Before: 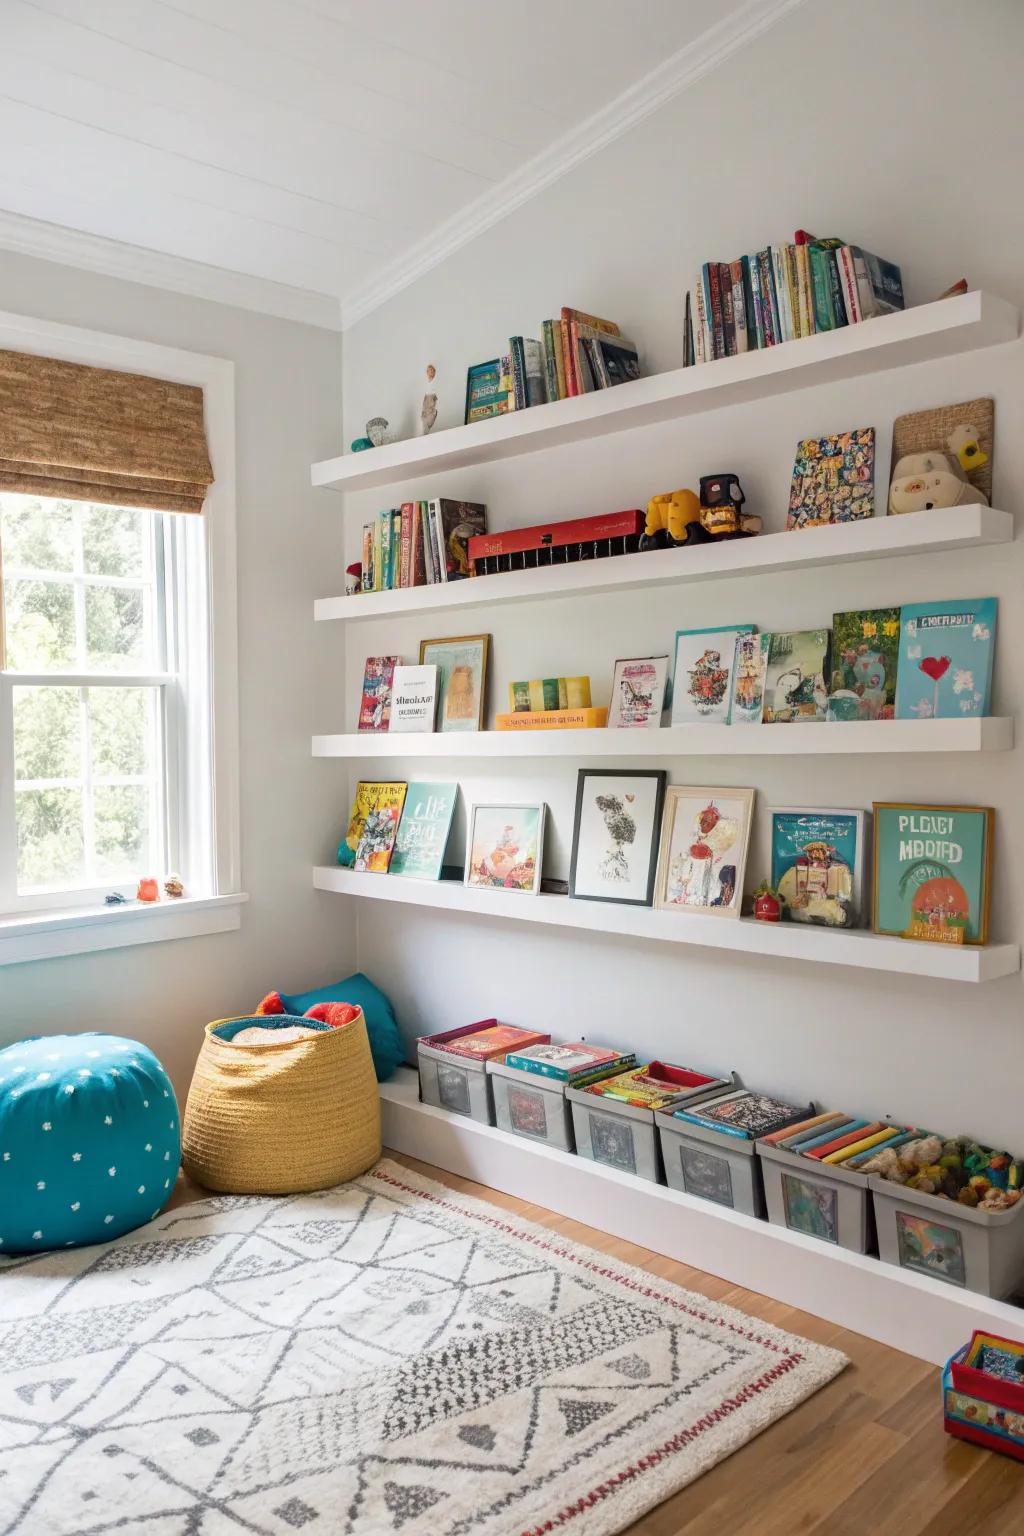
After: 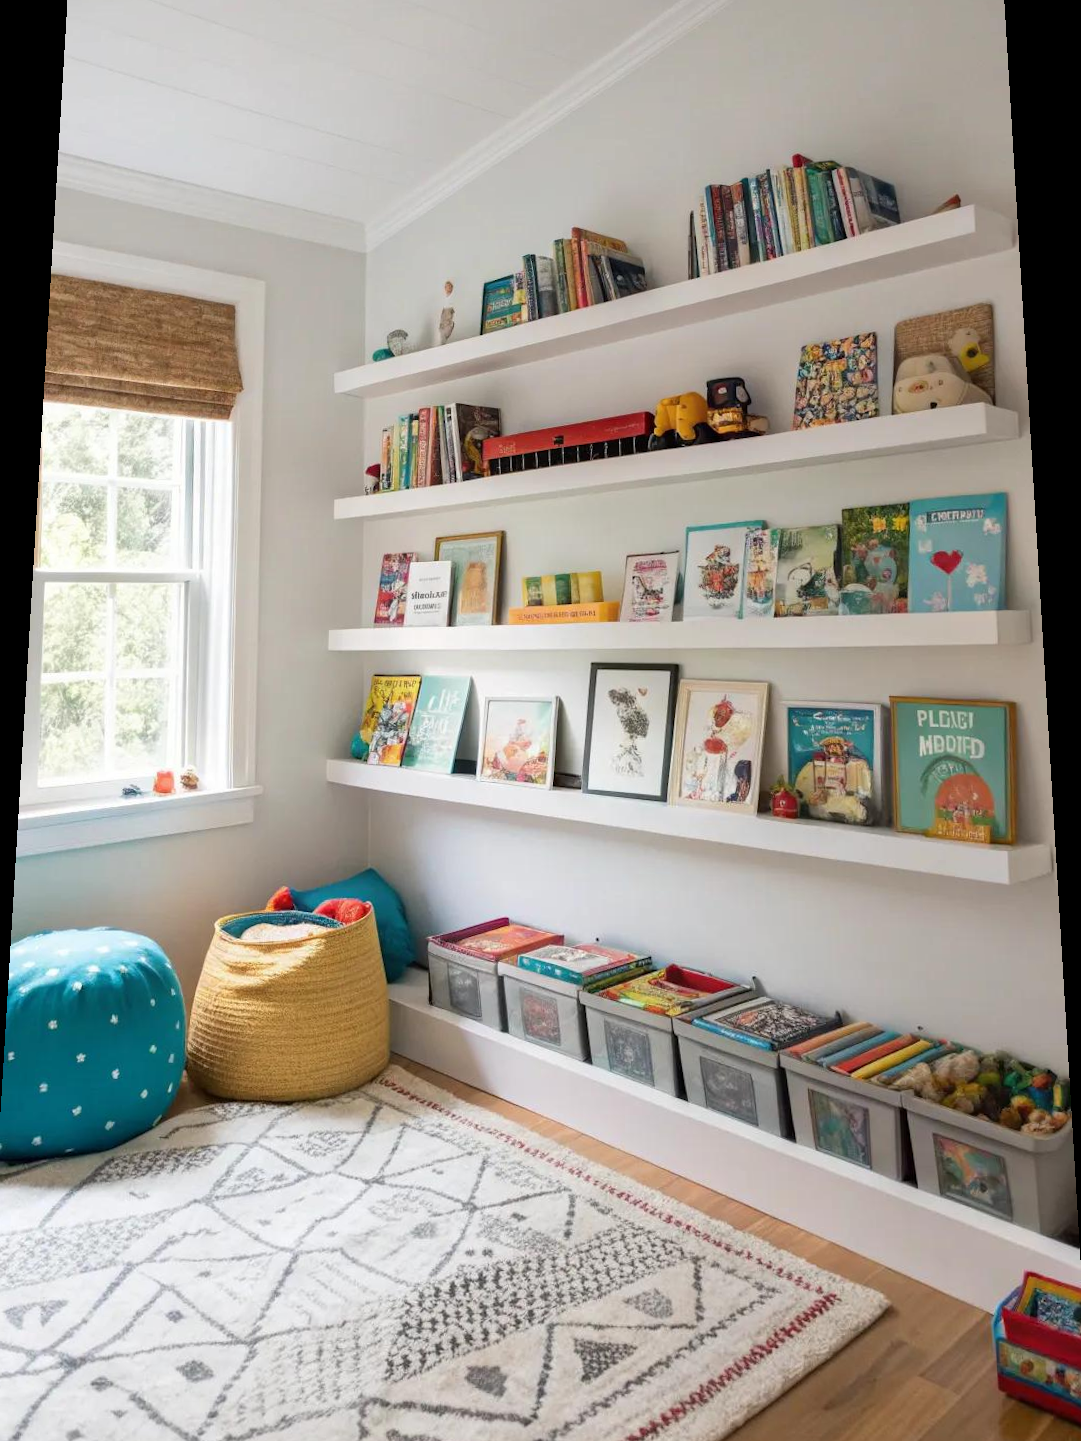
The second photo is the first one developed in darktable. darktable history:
rotate and perspective: rotation 0.128°, lens shift (vertical) -0.181, lens shift (horizontal) -0.044, shear 0.001, automatic cropping off
crop: left 1.964%, top 3.251%, right 1.122%, bottom 4.933%
